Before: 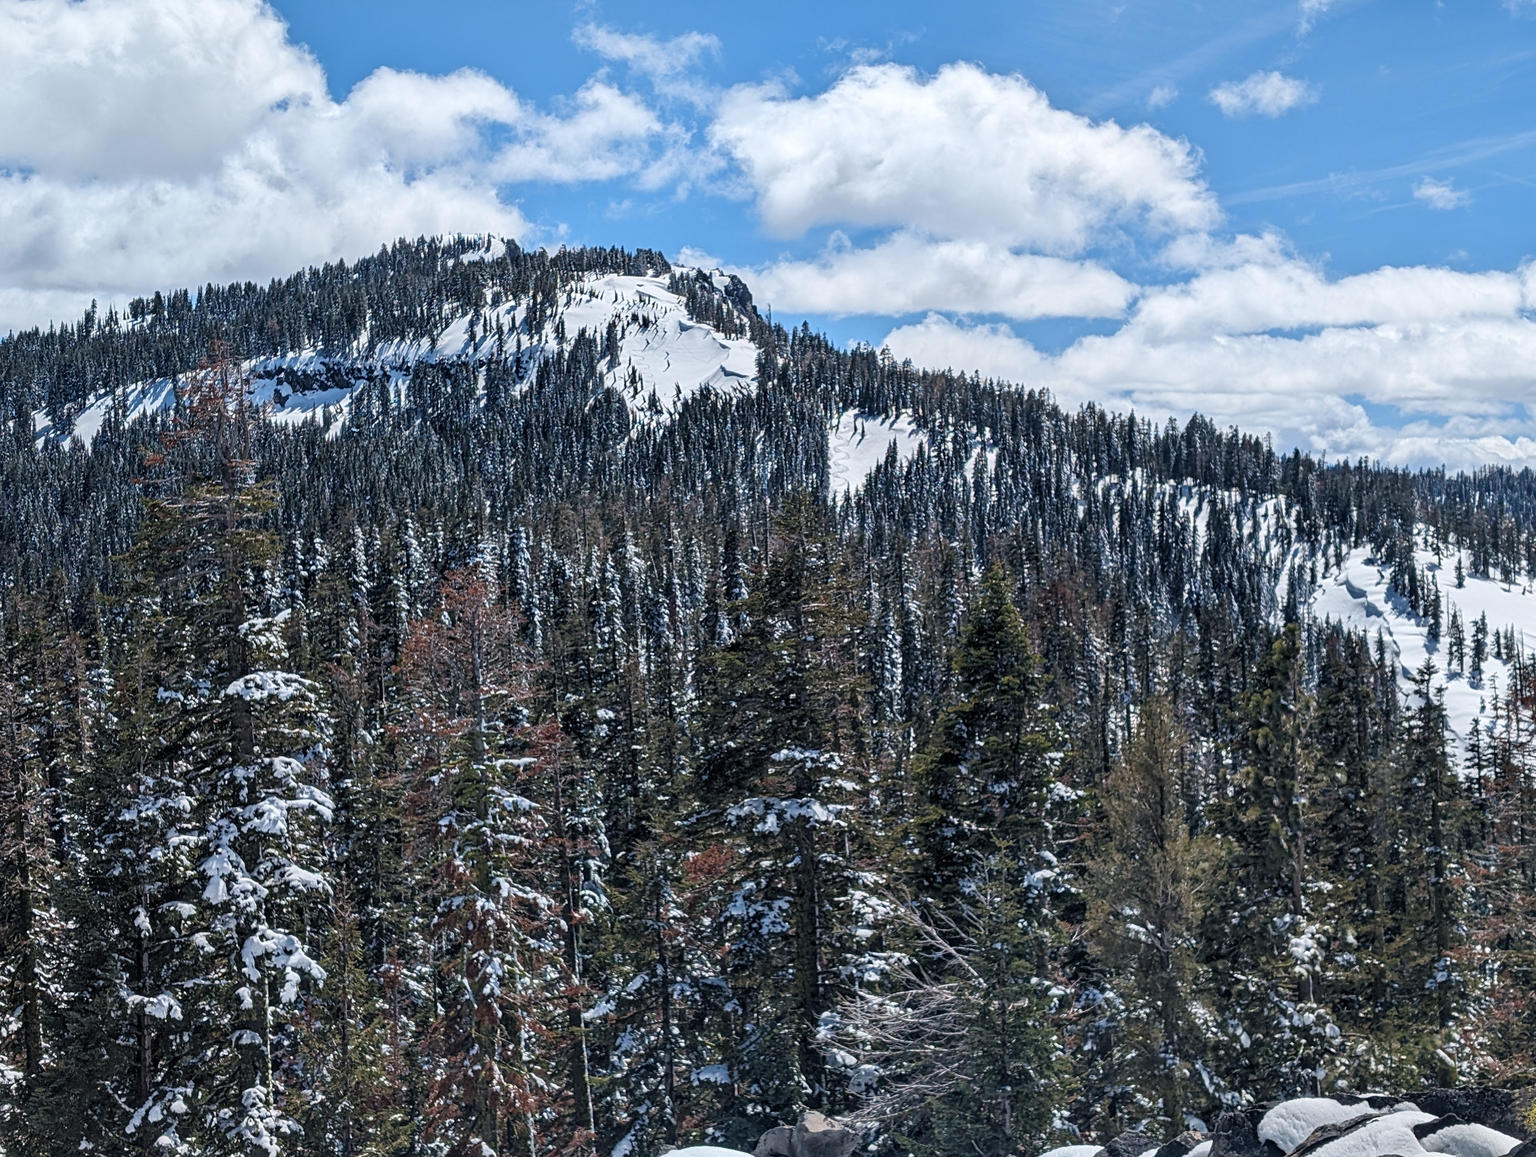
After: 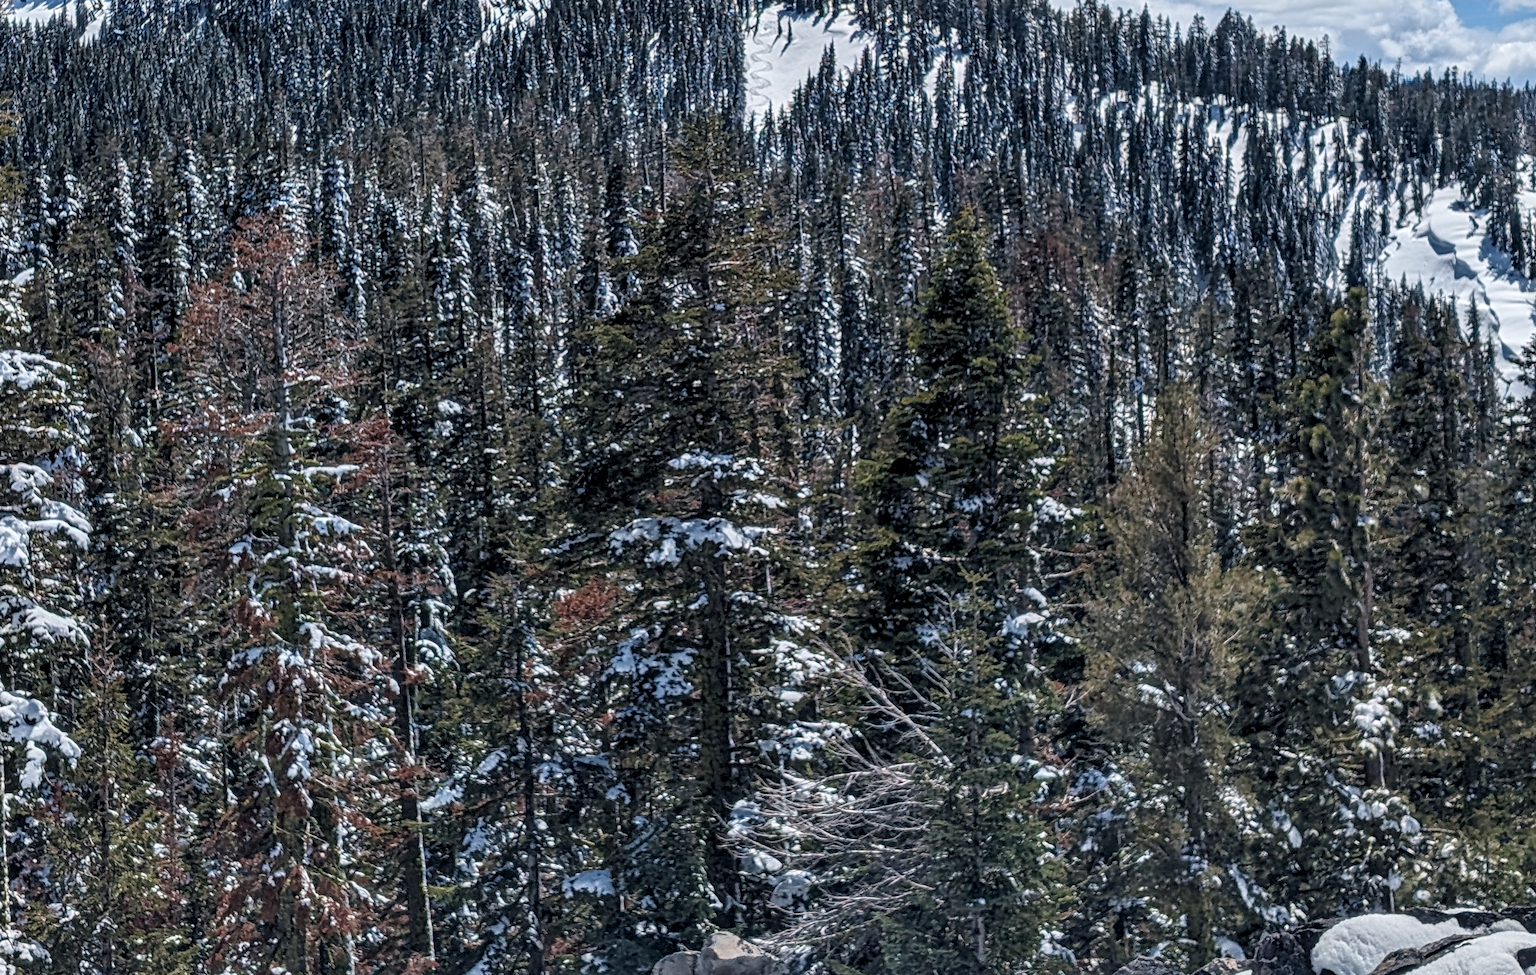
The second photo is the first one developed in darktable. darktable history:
crop and rotate: left 17.299%, top 35.115%, right 7.015%, bottom 1.024%
local contrast: on, module defaults
